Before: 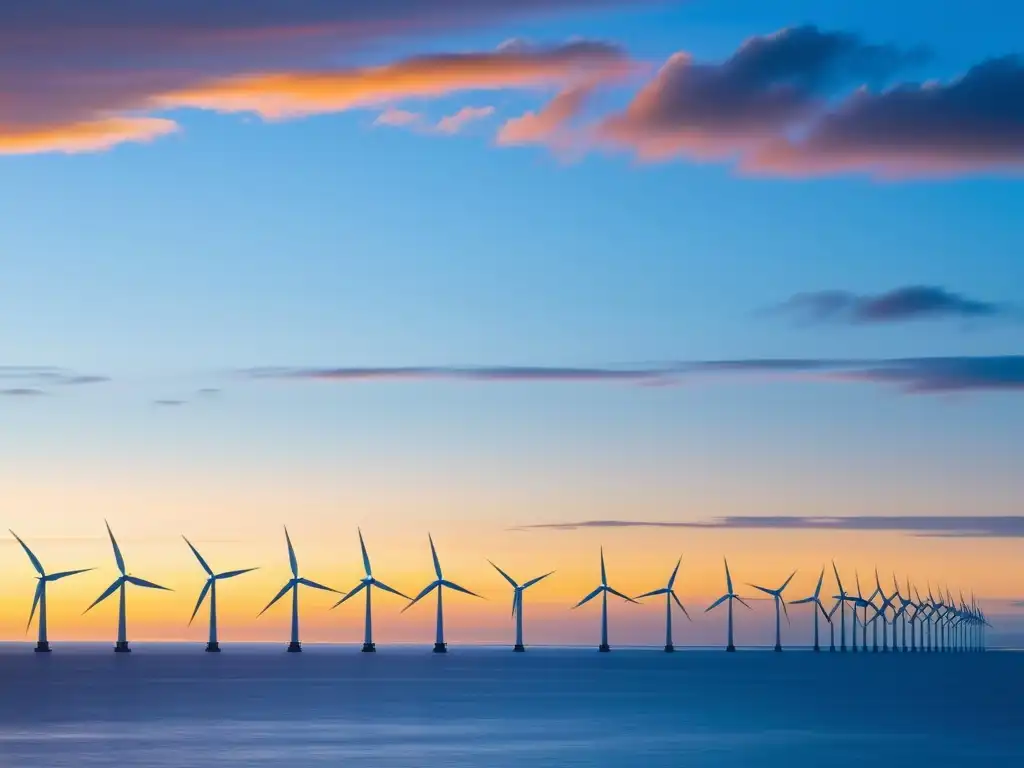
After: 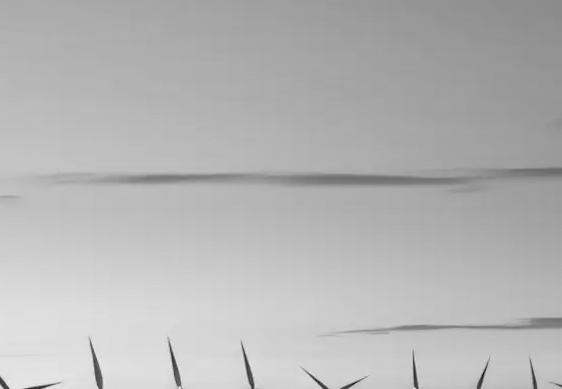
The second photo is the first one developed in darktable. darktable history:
crop and rotate: left 22.13%, top 22.054%, right 22.026%, bottom 22.102%
rotate and perspective: rotation -0.013°, lens shift (vertical) -0.027, lens shift (horizontal) 0.178, crop left 0.016, crop right 0.989, crop top 0.082, crop bottom 0.918
monochrome: a 32, b 64, size 2.3
white balance: emerald 1
